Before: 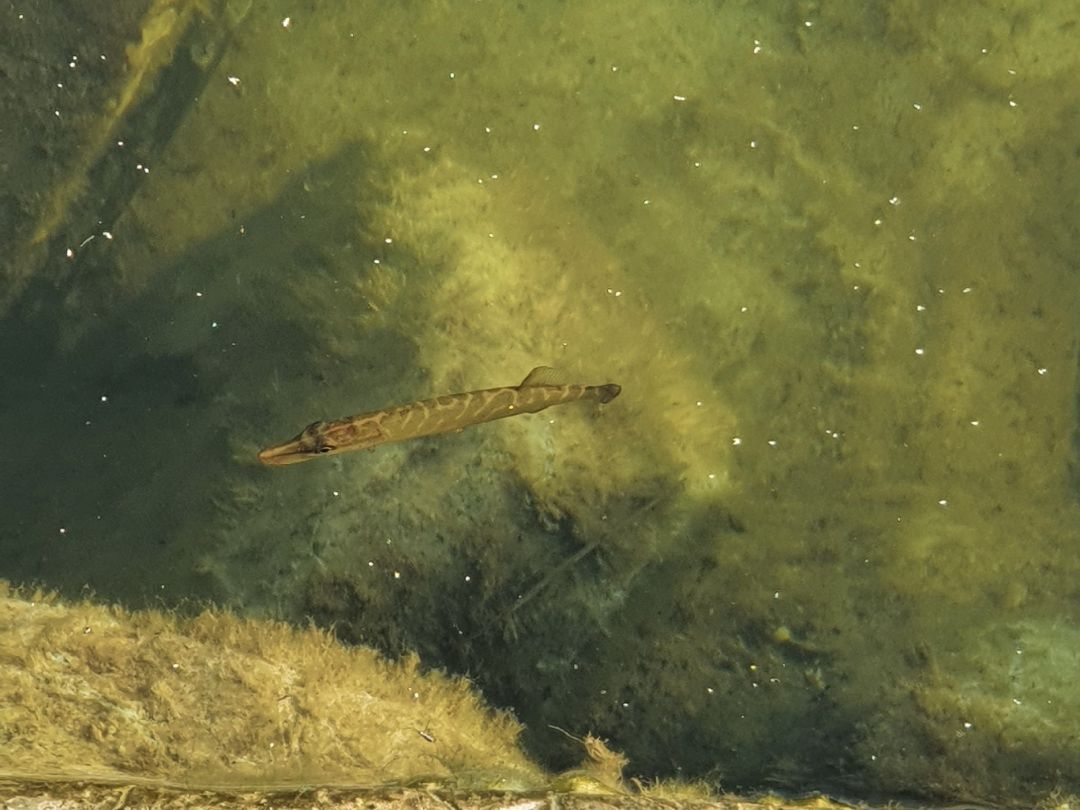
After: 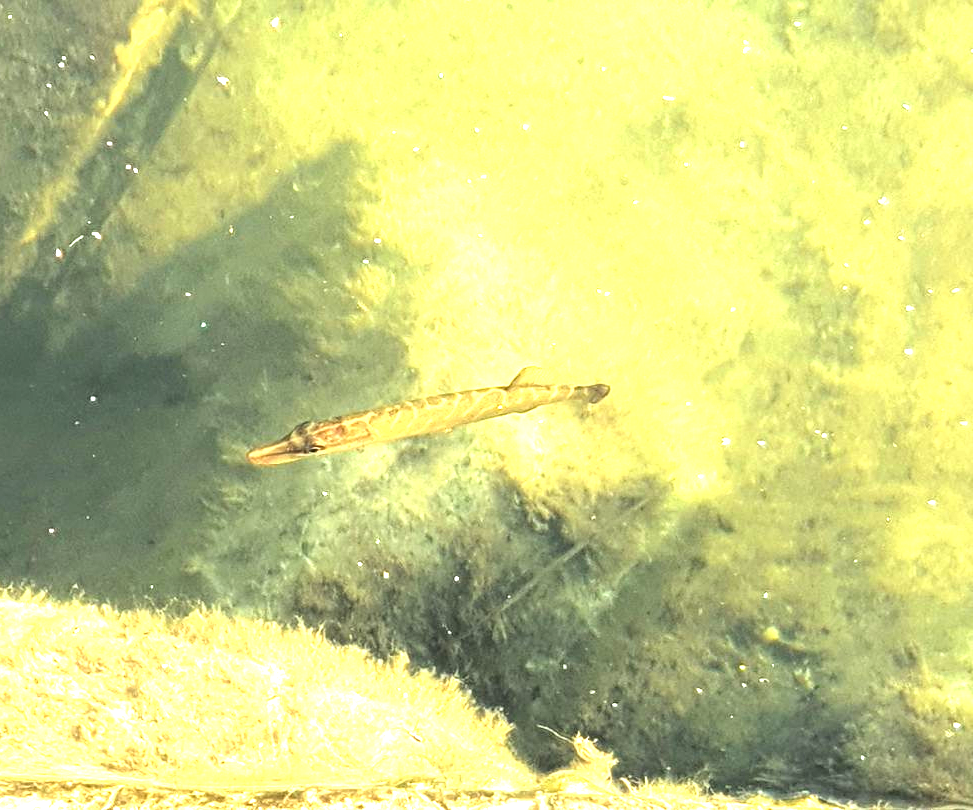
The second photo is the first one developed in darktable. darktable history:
crop and rotate: left 1.192%, right 8.672%
exposure: black level correction 0, exposure 1.385 EV, compensate highlight preservation false
tone equalizer: -8 EV -1.07 EV, -7 EV -0.974 EV, -6 EV -0.829 EV, -5 EV -0.601 EV, -3 EV 0.545 EV, -2 EV 0.858 EV, -1 EV 0.991 EV, +0 EV 1.06 EV, mask exposure compensation -0.488 EV
